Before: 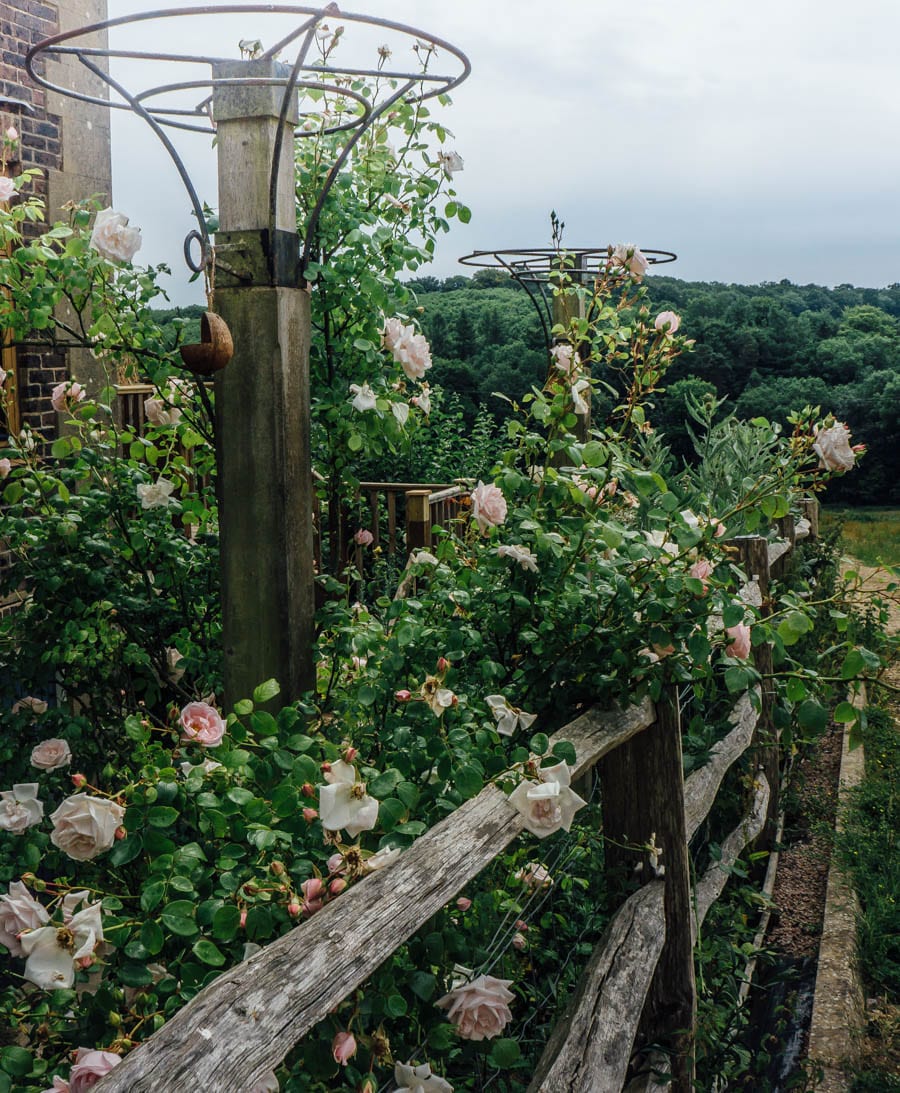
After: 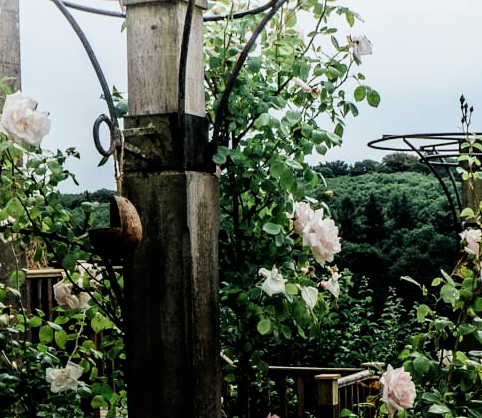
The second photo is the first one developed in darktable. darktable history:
filmic rgb: black relative exposure -5.36 EV, white relative exposure 2.86 EV, dynamic range scaling -37.18%, hardness 3.99, contrast 1.606, highlights saturation mix -0.482%
crop: left 10.111%, top 10.7%, right 36.275%, bottom 50.998%
exposure: compensate highlight preservation false
